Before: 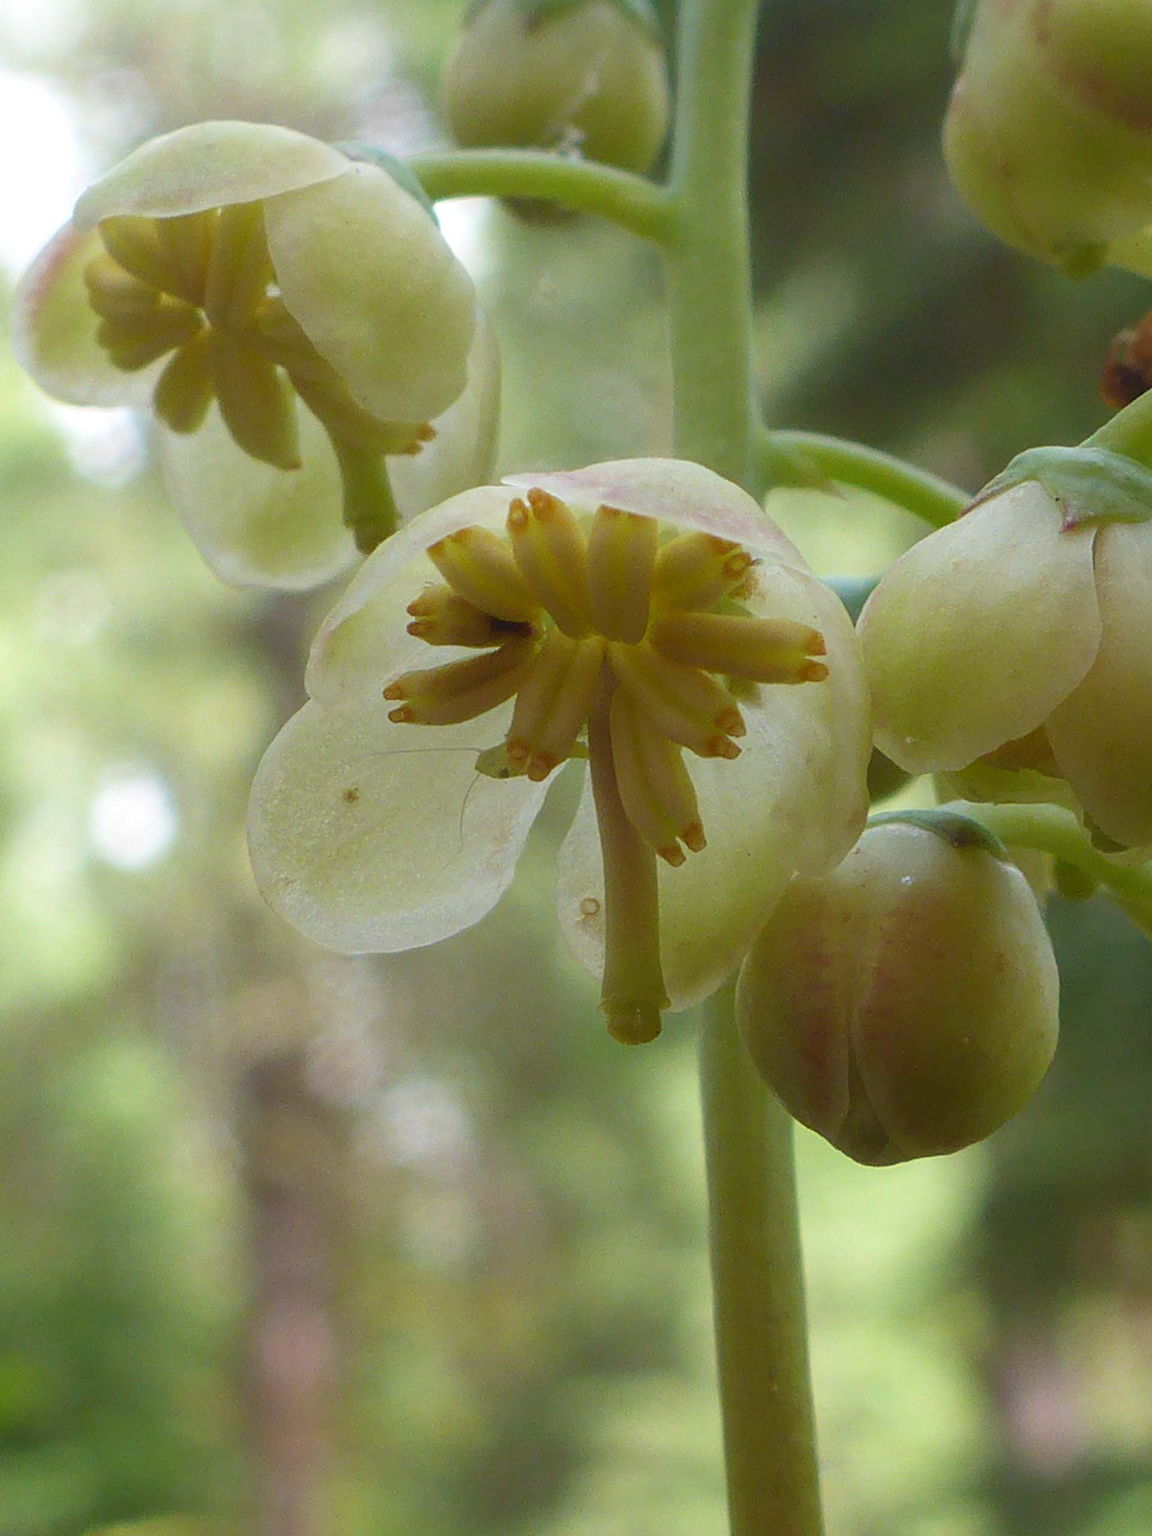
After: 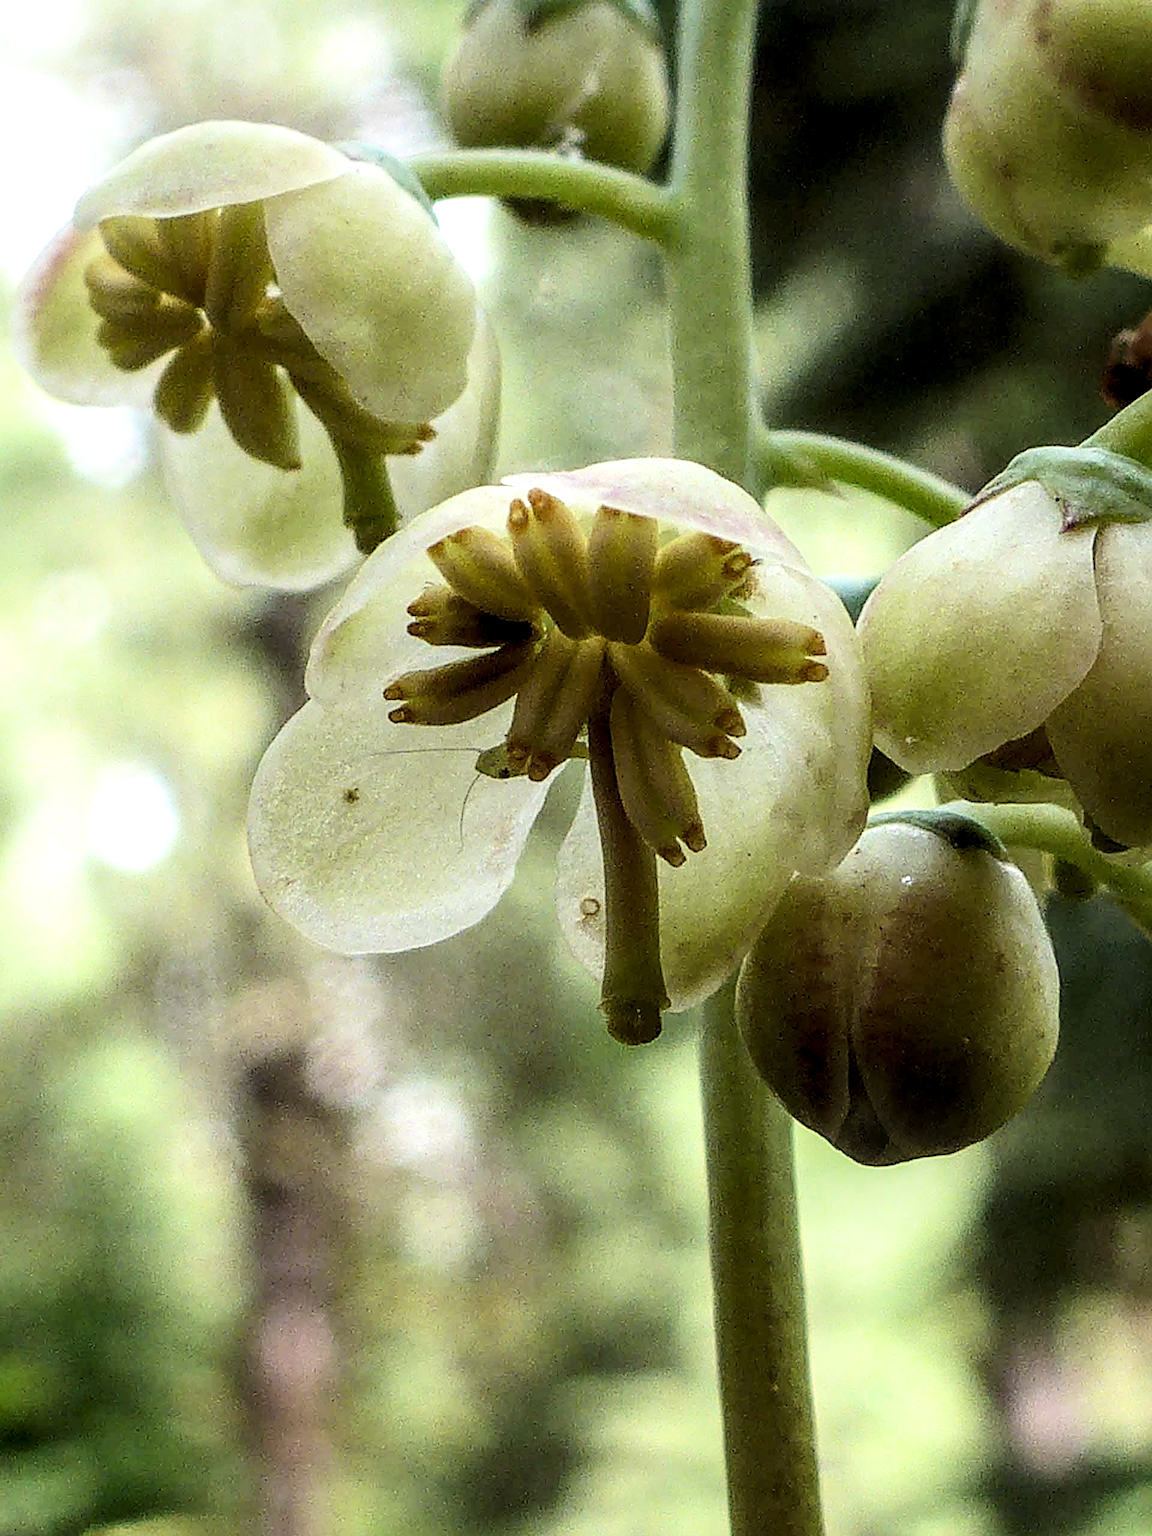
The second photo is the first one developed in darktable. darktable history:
local contrast: detail 150%
tone equalizer: -8 EV -0.393 EV, -7 EV -0.377 EV, -6 EV -0.302 EV, -5 EV -0.217 EV, -3 EV 0.22 EV, -2 EV 0.344 EV, -1 EV 0.373 EV, +0 EV 0.414 EV, edges refinement/feathering 500, mask exposure compensation -1.57 EV, preserve details no
filmic rgb: black relative exposure -5.34 EV, white relative exposure 2.85 EV, dynamic range scaling -37.95%, hardness 3.98, contrast 1.621, highlights saturation mix -0.527%, iterations of high-quality reconstruction 0
sharpen: radius 2.726
